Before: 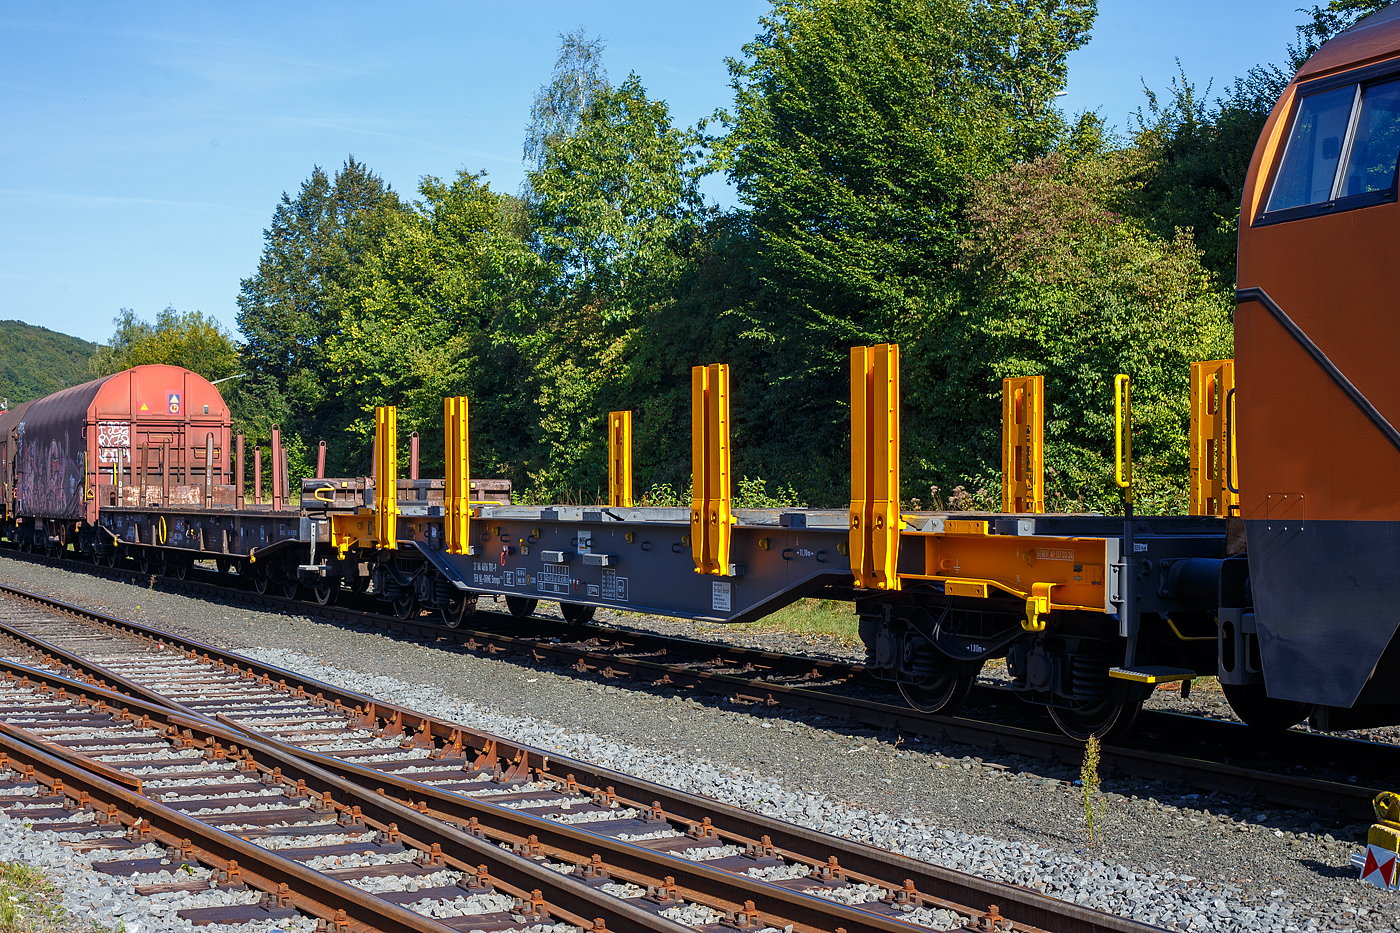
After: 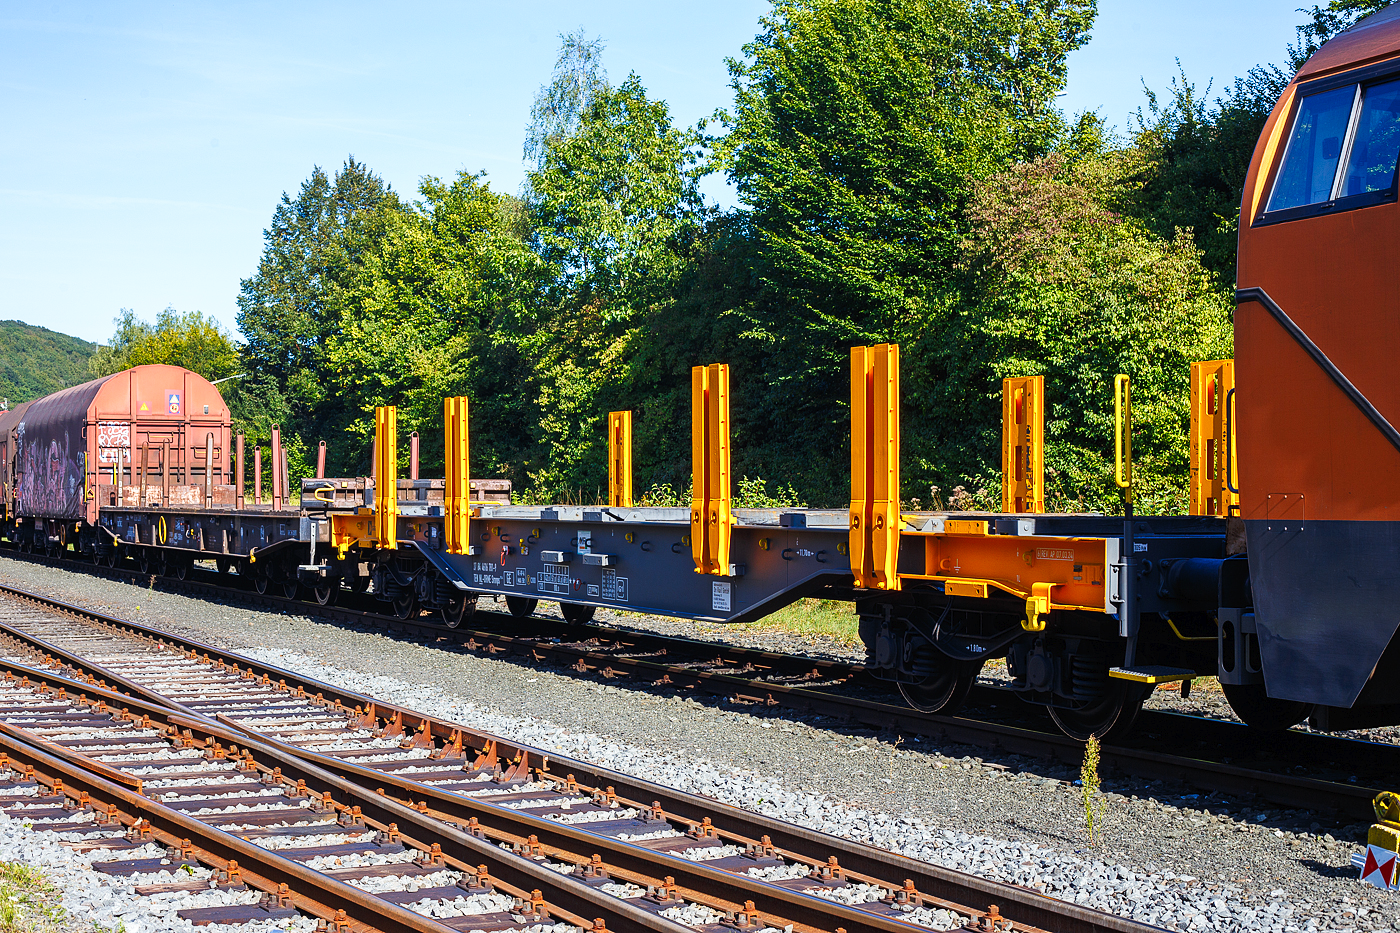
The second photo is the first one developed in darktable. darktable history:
tone curve: curves: ch0 [(0, 0) (0.003, 0.011) (0.011, 0.02) (0.025, 0.032) (0.044, 0.046) (0.069, 0.071) (0.1, 0.107) (0.136, 0.144) (0.177, 0.189) (0.224, 0.244) (0.277, 0.309) (0.335, 0.398) (0.399, 0.477) (0.468, 0.583) (0.543, 0.675) (0.623, 0.772) (0.709, 0.855) (0.801, 0.926) (0.898, 0.979) (1, 1)], preserve colors none
